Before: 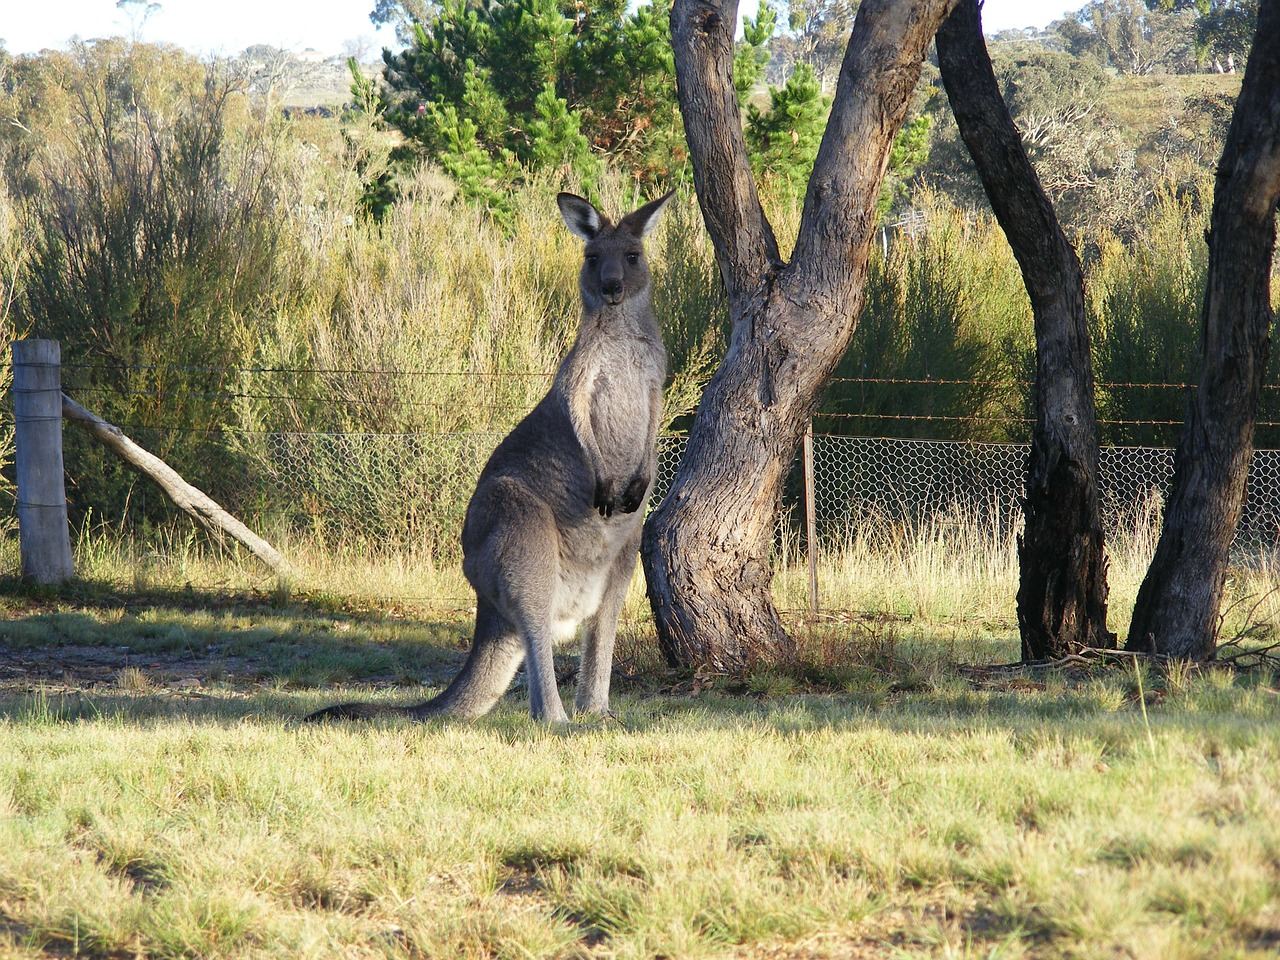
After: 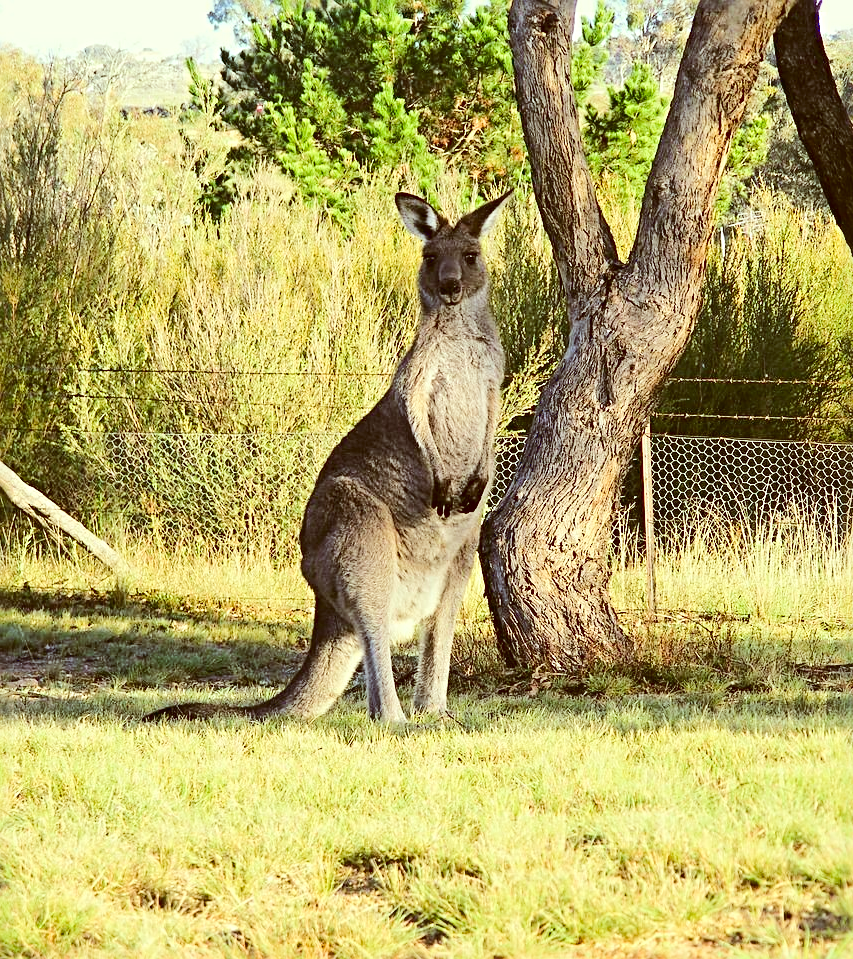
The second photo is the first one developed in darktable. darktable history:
color correction: highlights a* -5.94, highlights b* 9.48, shadows a* 10.12, shadows b* 23.94
tone curve: curves: ch0 [(0, 0.026) (0.146, 0.158) (0.272, 0.34) (0.453, 0.627) (0.687, 0.829) (1, 1)], color space Lab, linked channels, preserve colors none
crop and rotate: left 12.673%, right 20.66%
sharpen: radius 4.883
